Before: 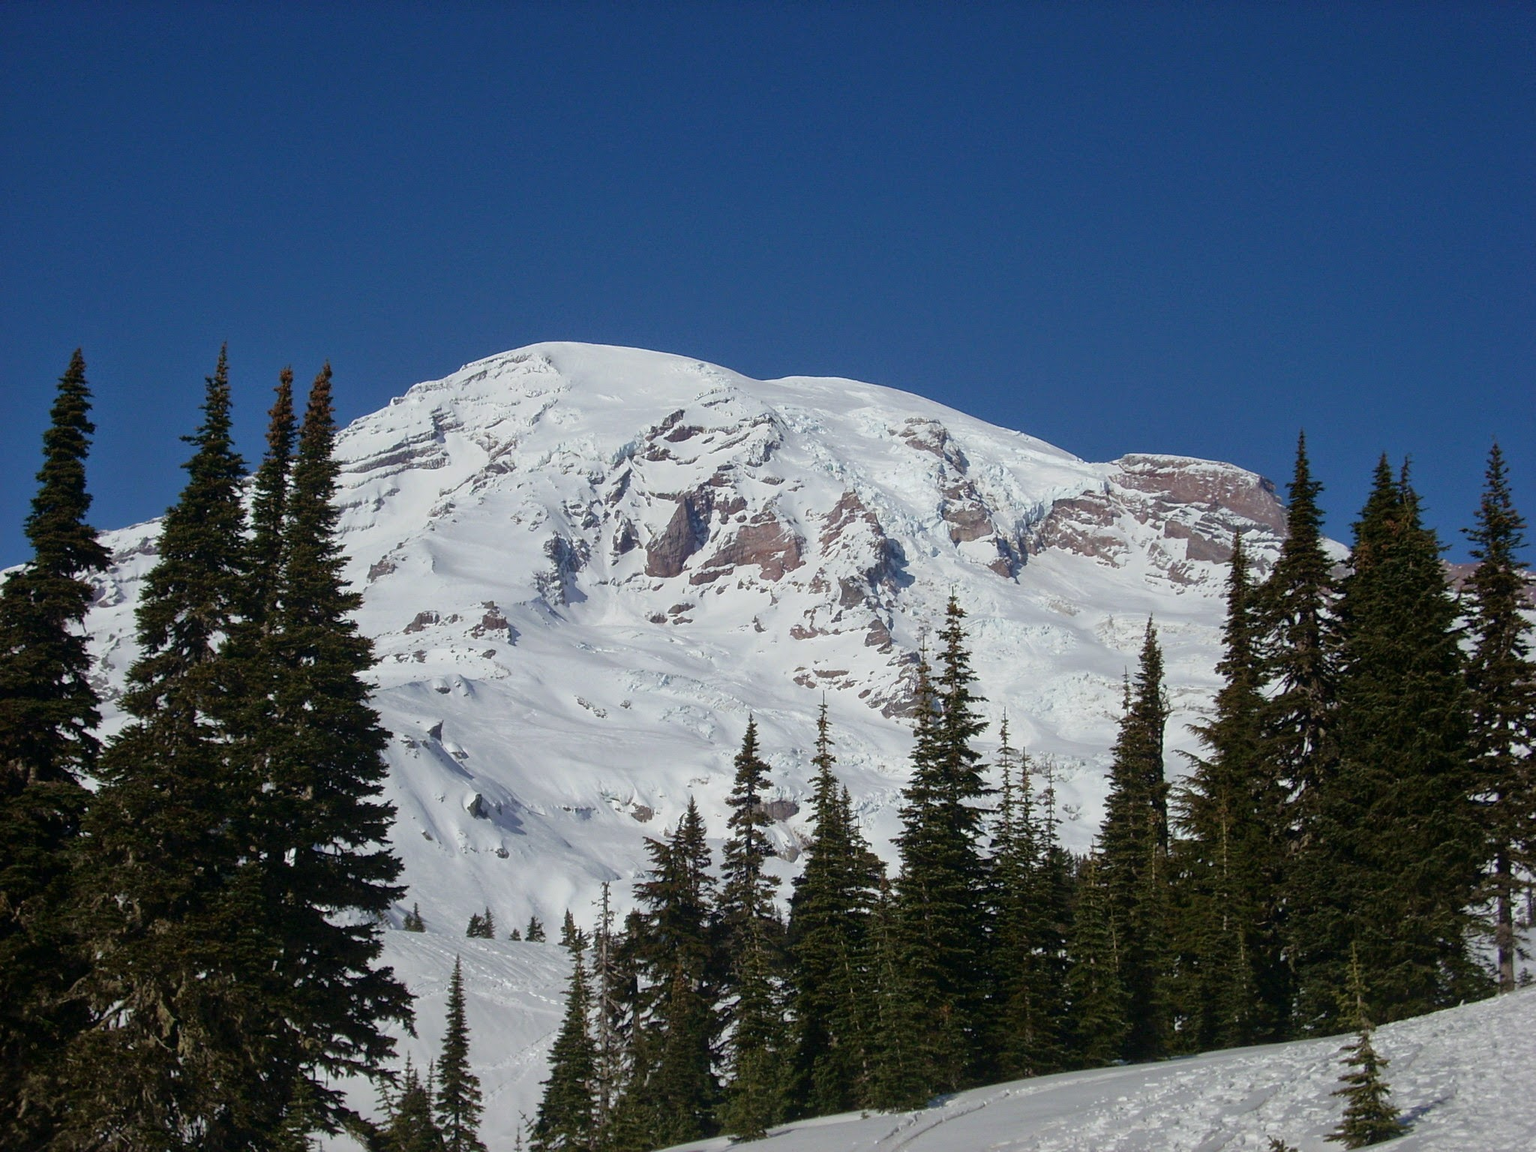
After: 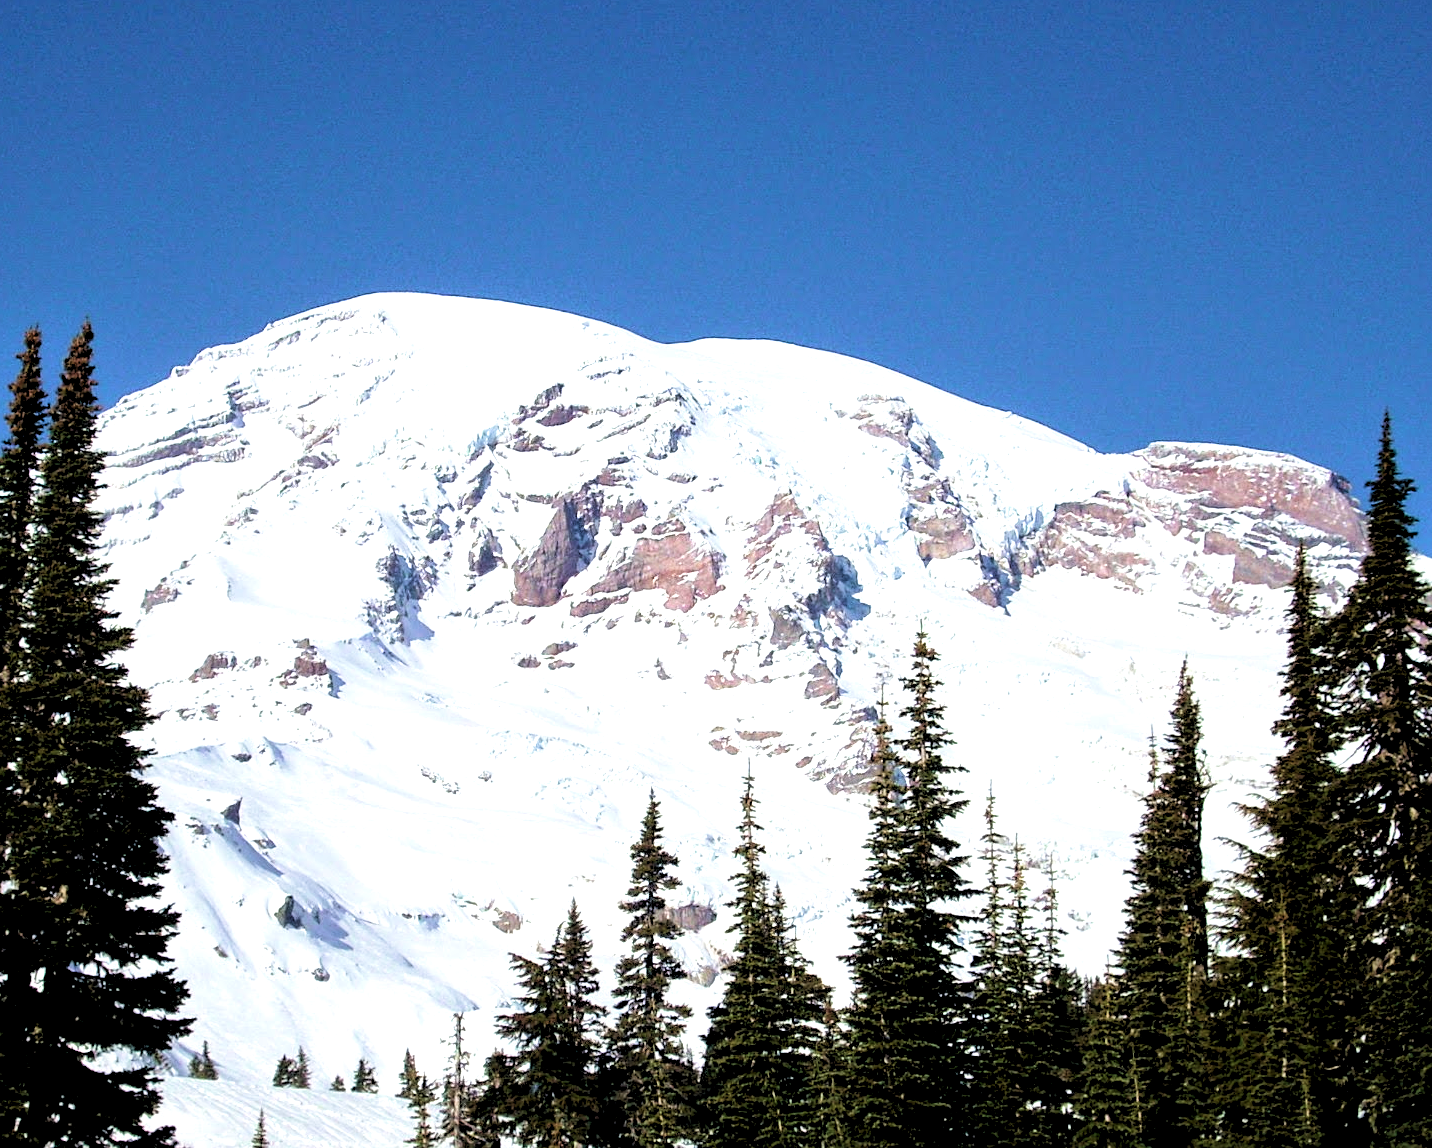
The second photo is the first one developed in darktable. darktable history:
sharpen: amount 0.2
contrast brightness saturation: contrast 0.14
crop and rotate: left 17.046%, top 10.659%, right 12.989%, bottom 14.553%
velvia: strength 39.63%
rgb levels: levels [[0.029, 0.461, 0.922], [0, 0.5, 1], [0, 0.5, 1]]
white balance: emerald 1
exposure: exposure 1.137 EV, compensate highlight preservation false
